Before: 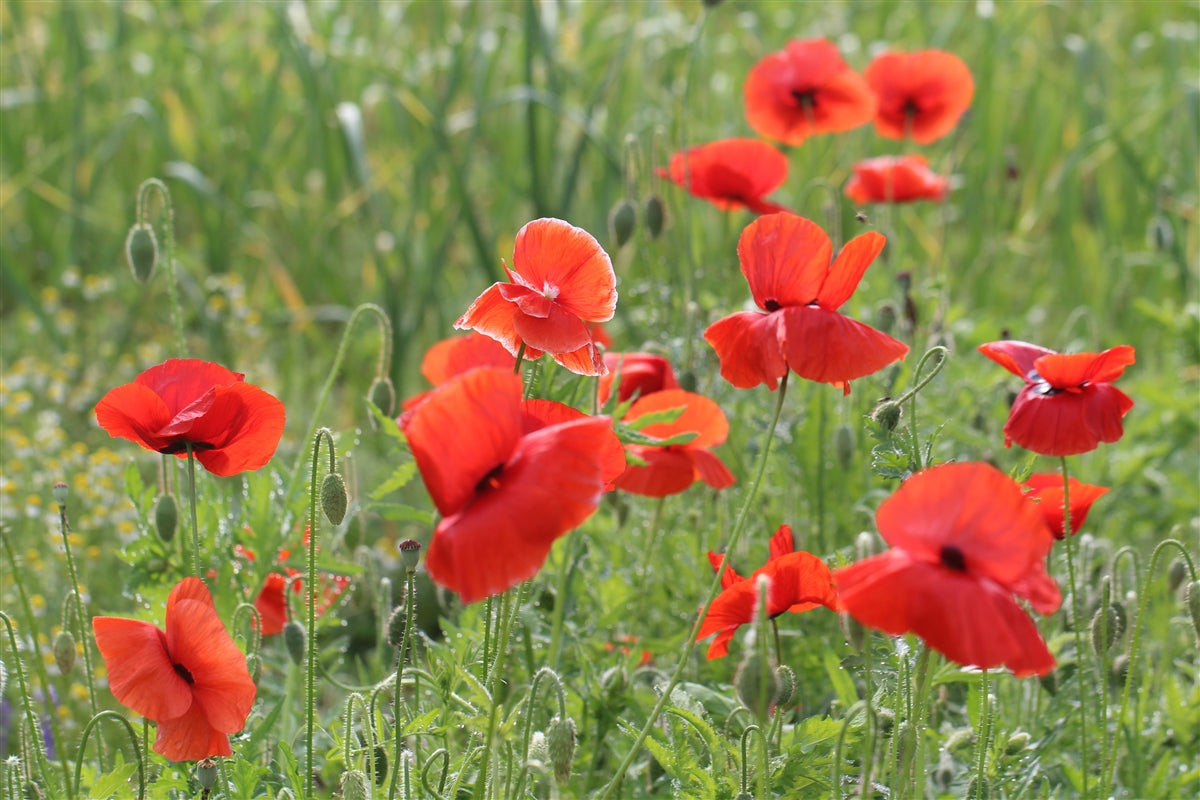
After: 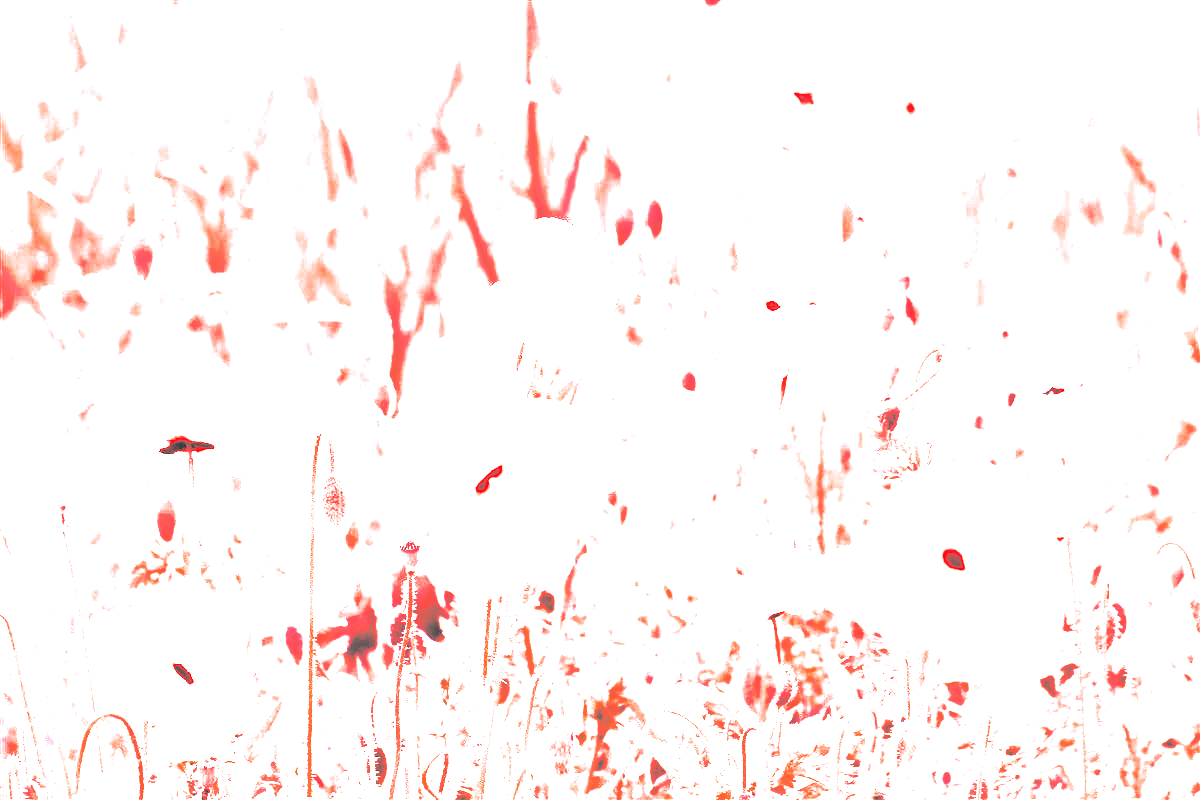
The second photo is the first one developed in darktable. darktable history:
white balance: red 4.26, blue 1.802
split-toning: shadows › hue 186.43°, highlights › hue 49.29°, compress 30.29%
